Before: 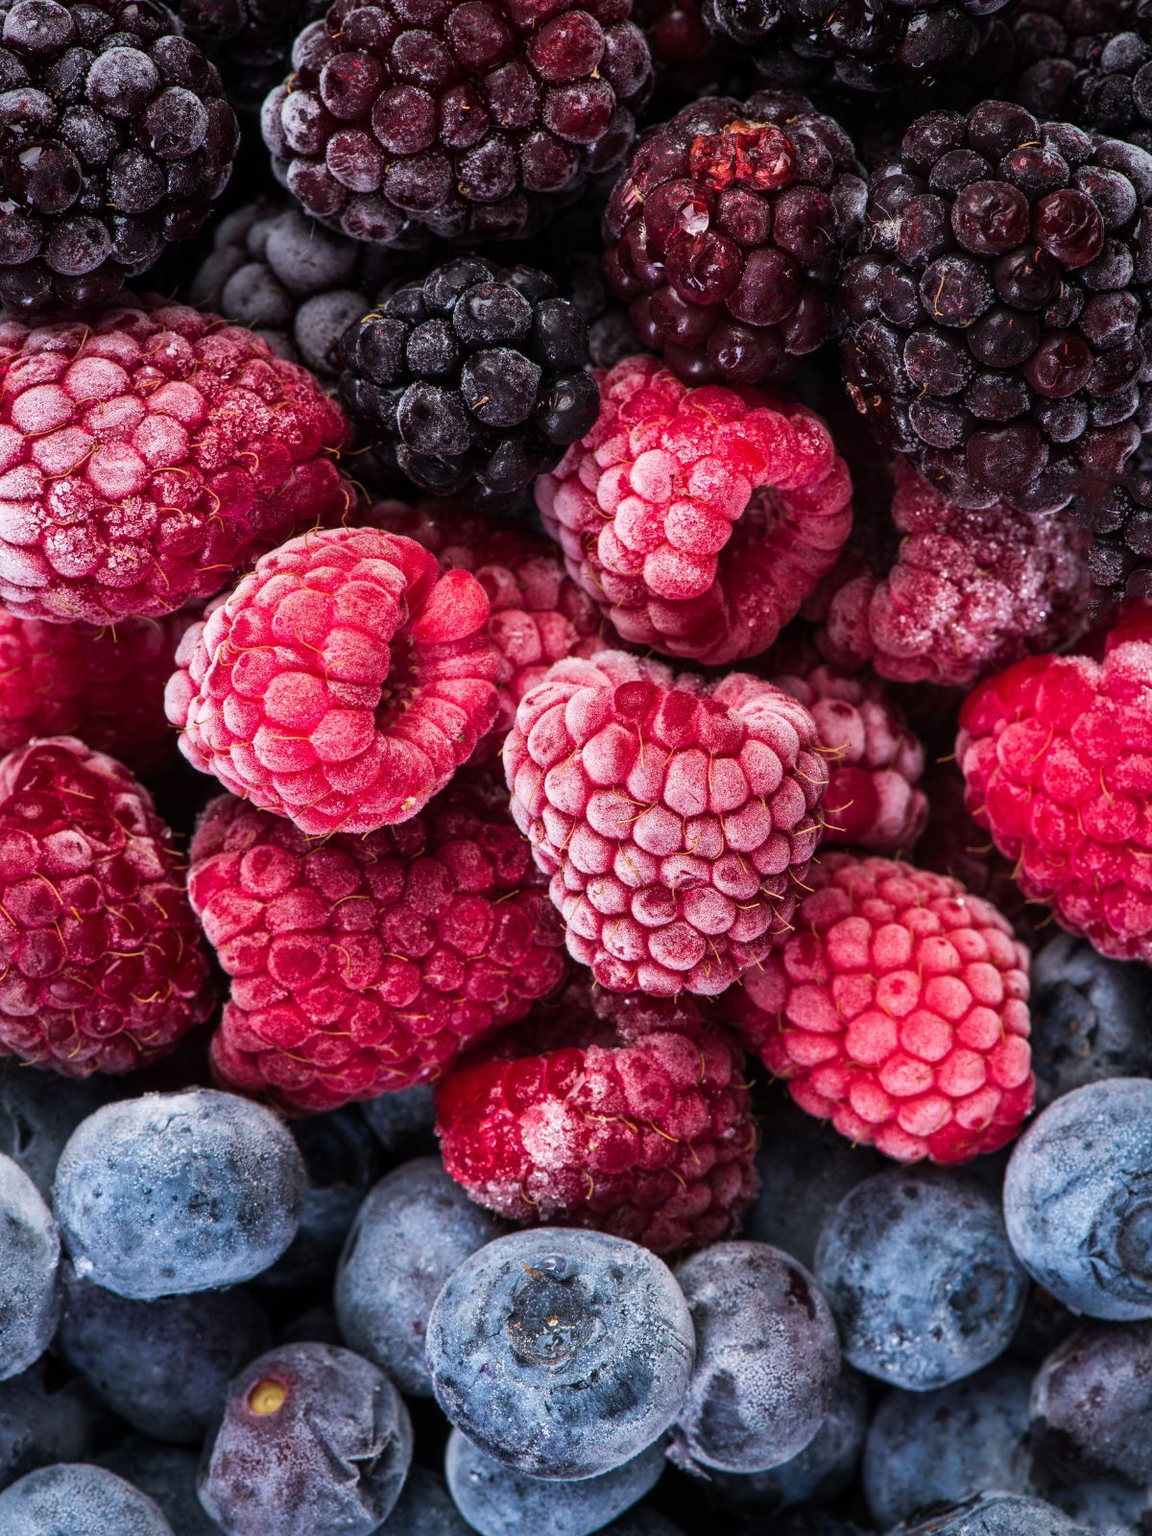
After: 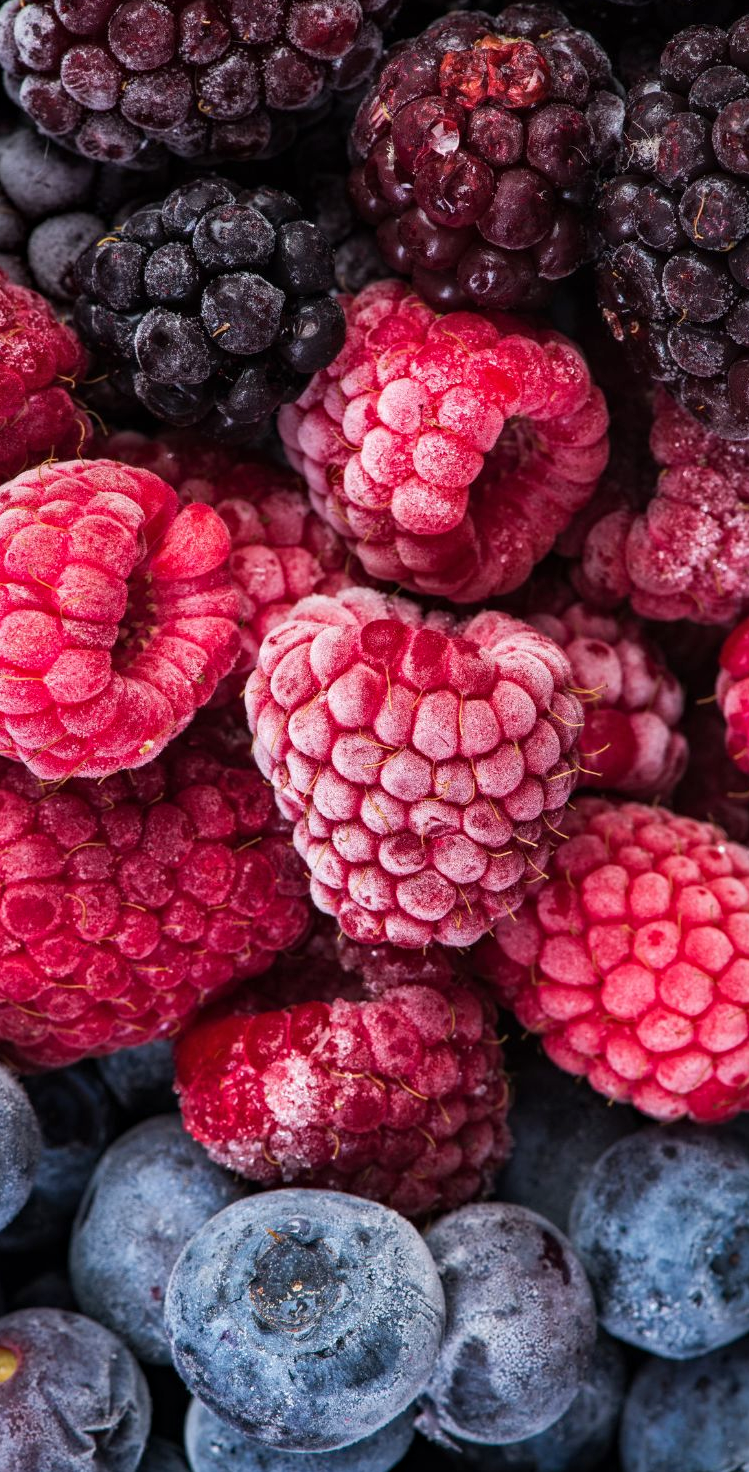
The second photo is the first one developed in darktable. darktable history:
haze removal: strength 0.113, distance 0.251, compatibility mode true, adaptive false
crop and rotate: left 23.268%, top 5.626%, right 14.272%, bottom 2.312%
shadows and highlights: shadows 25.52, highlights -24.22
